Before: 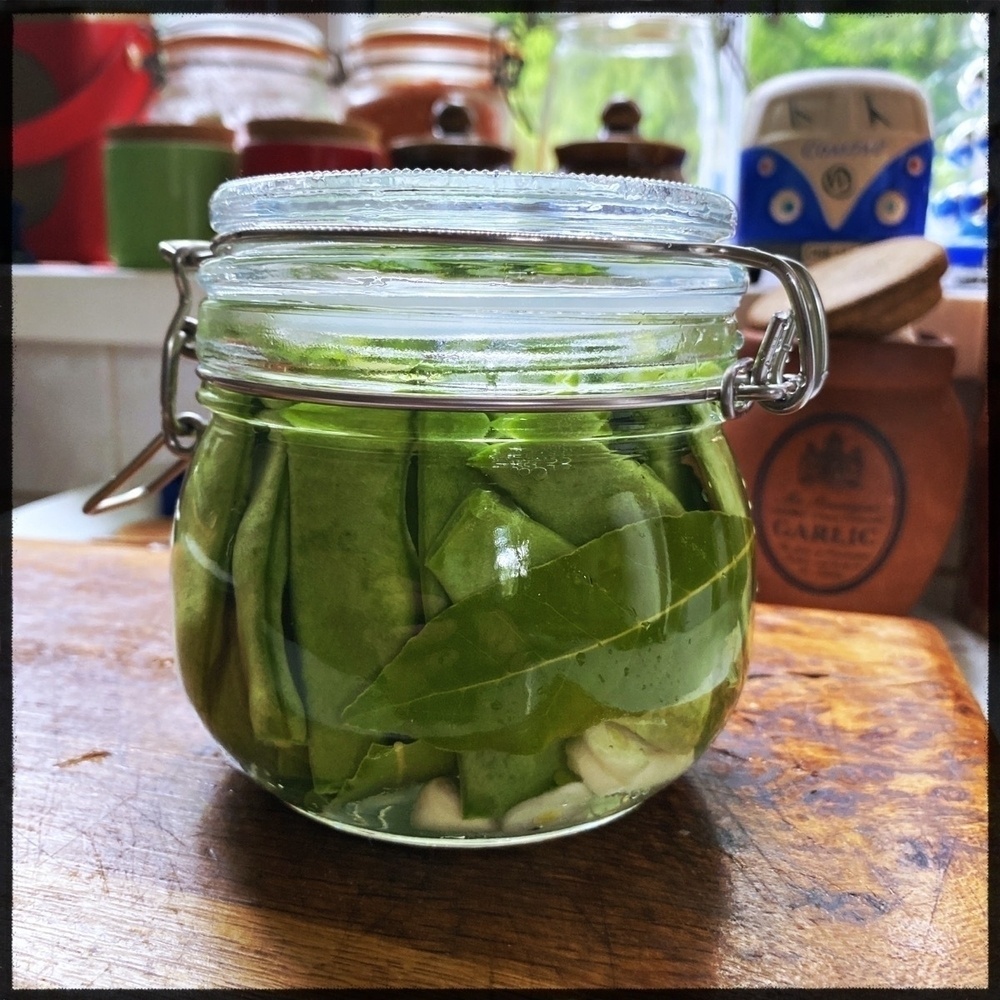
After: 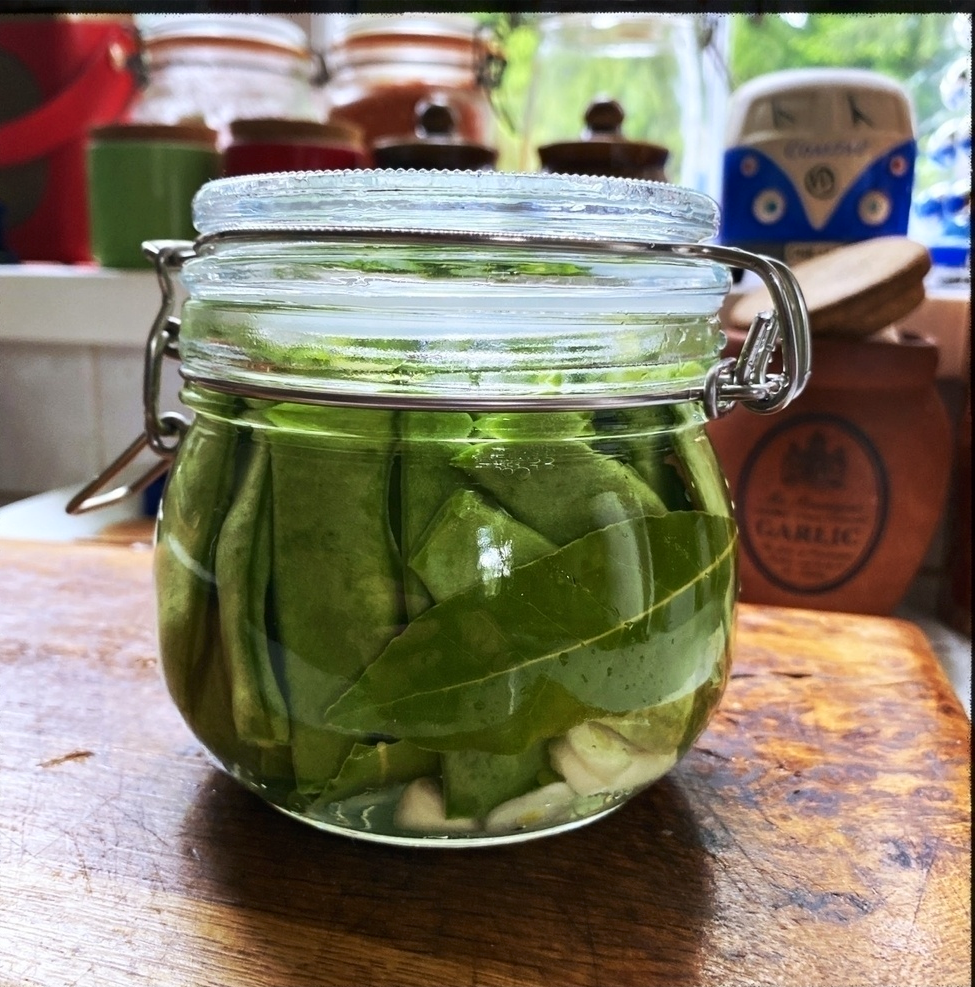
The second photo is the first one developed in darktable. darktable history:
contrast brightness saturation: contrast 0.14
crop and rotate: left 1.774%, right 0.633%, bottom 1.28%
